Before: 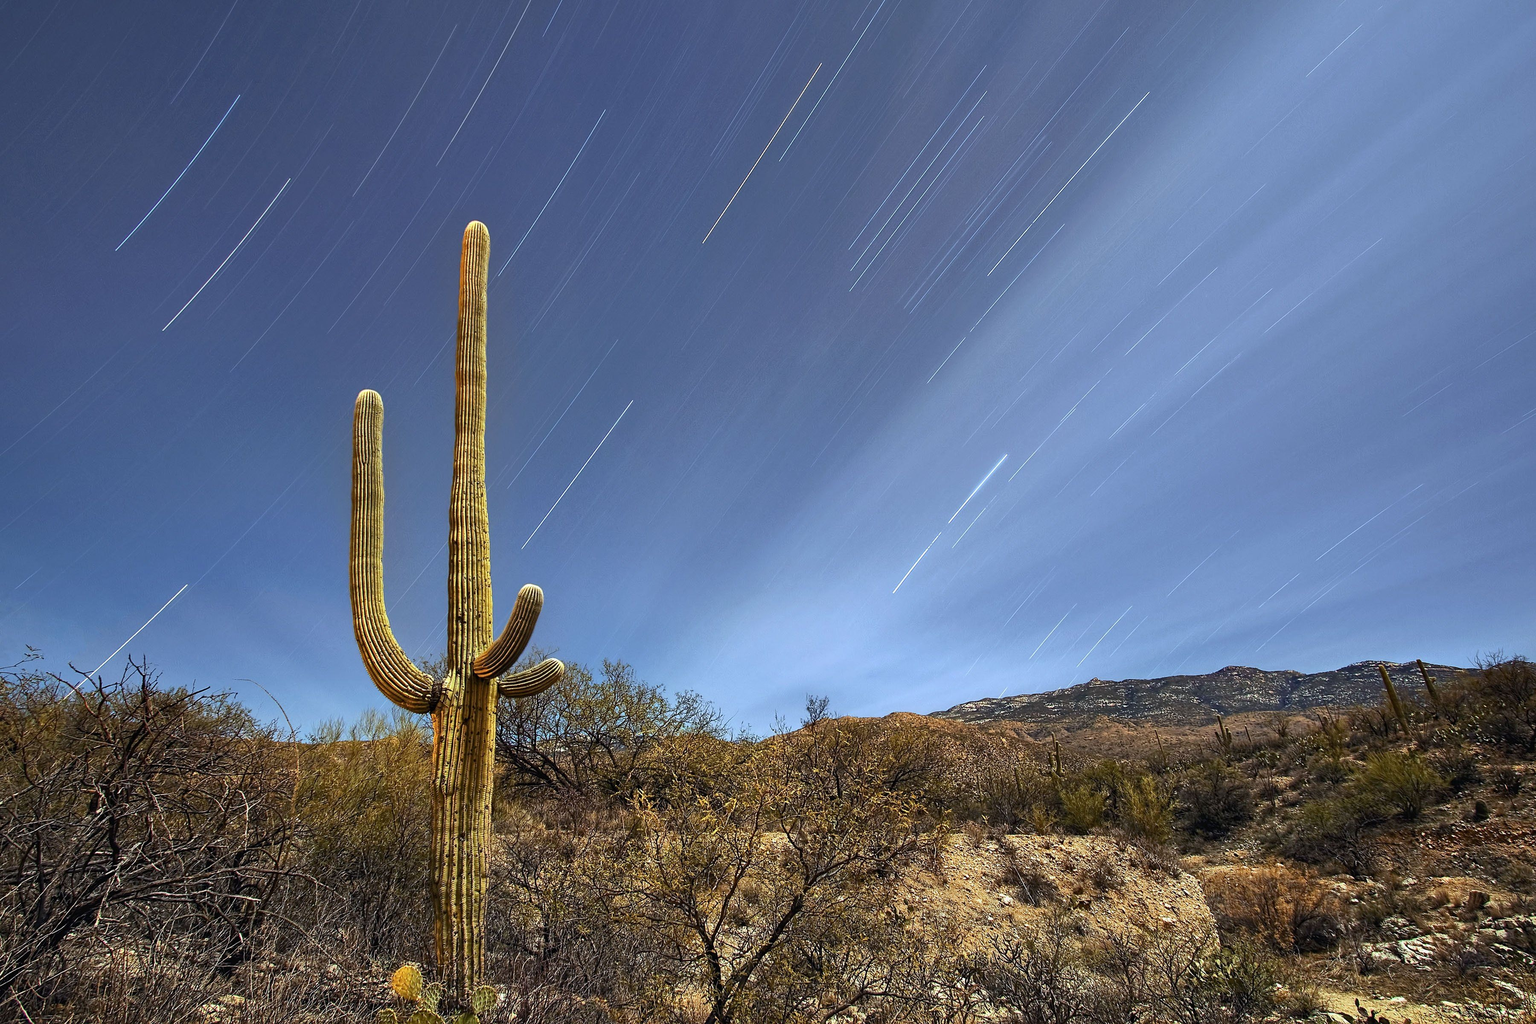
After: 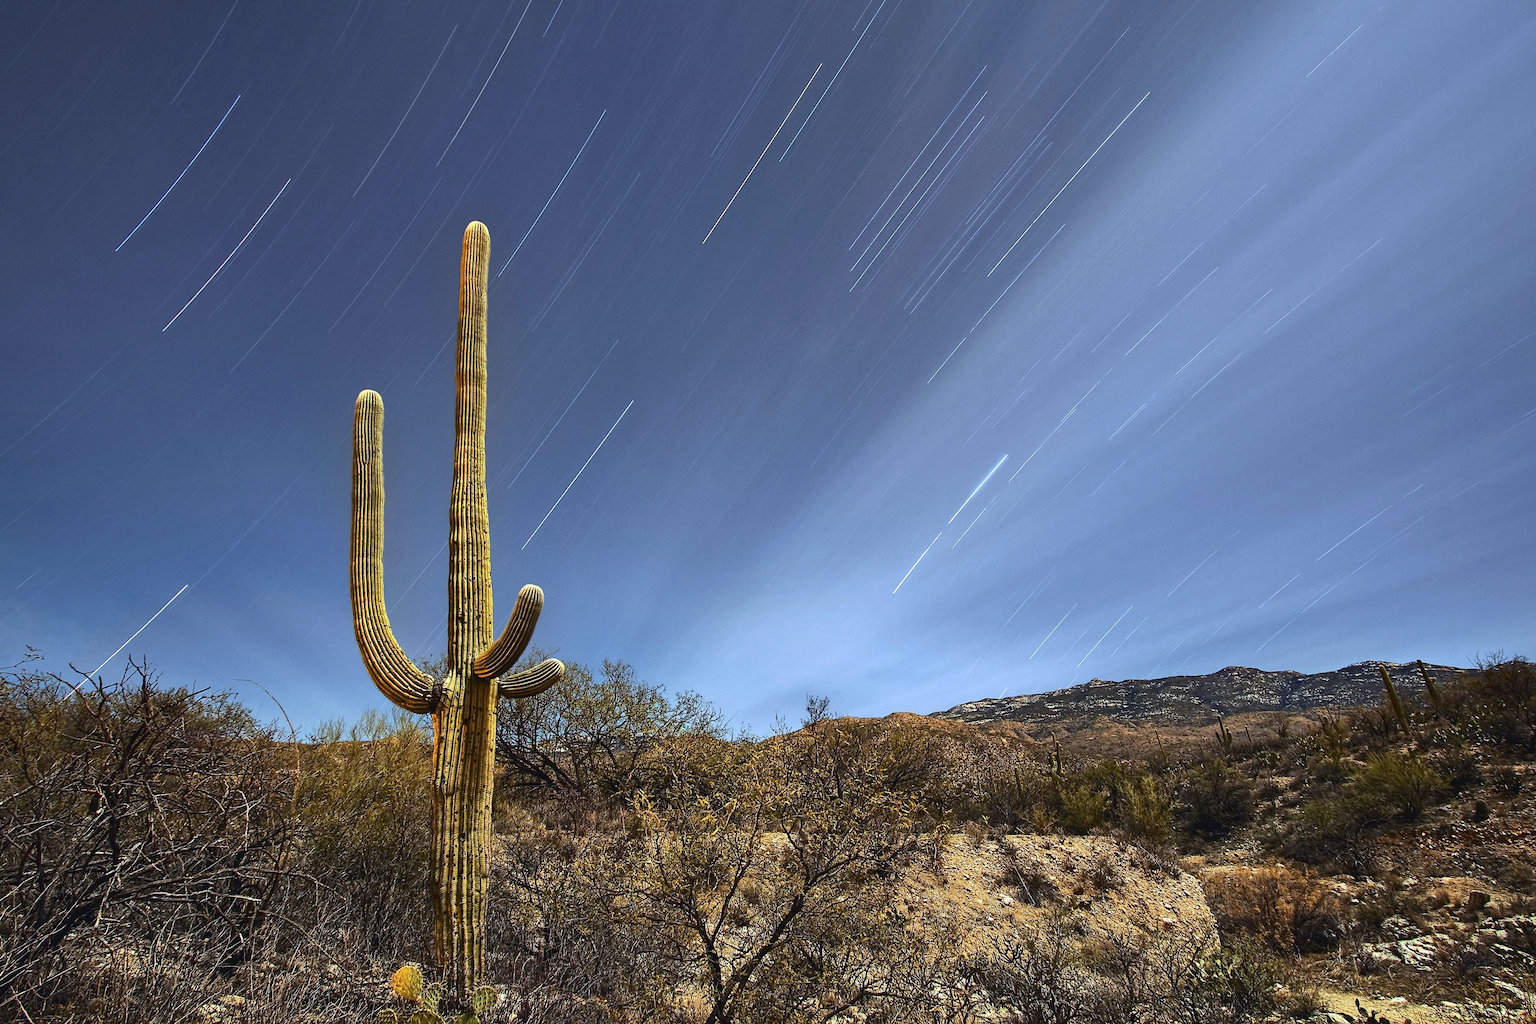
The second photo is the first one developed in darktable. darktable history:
tone curve: curves: ch0 [(0, 0.032) (0.181, 0.152) (0.751, 0.762) (1, 1)], color space Lab, linked channels, preserve colors none
